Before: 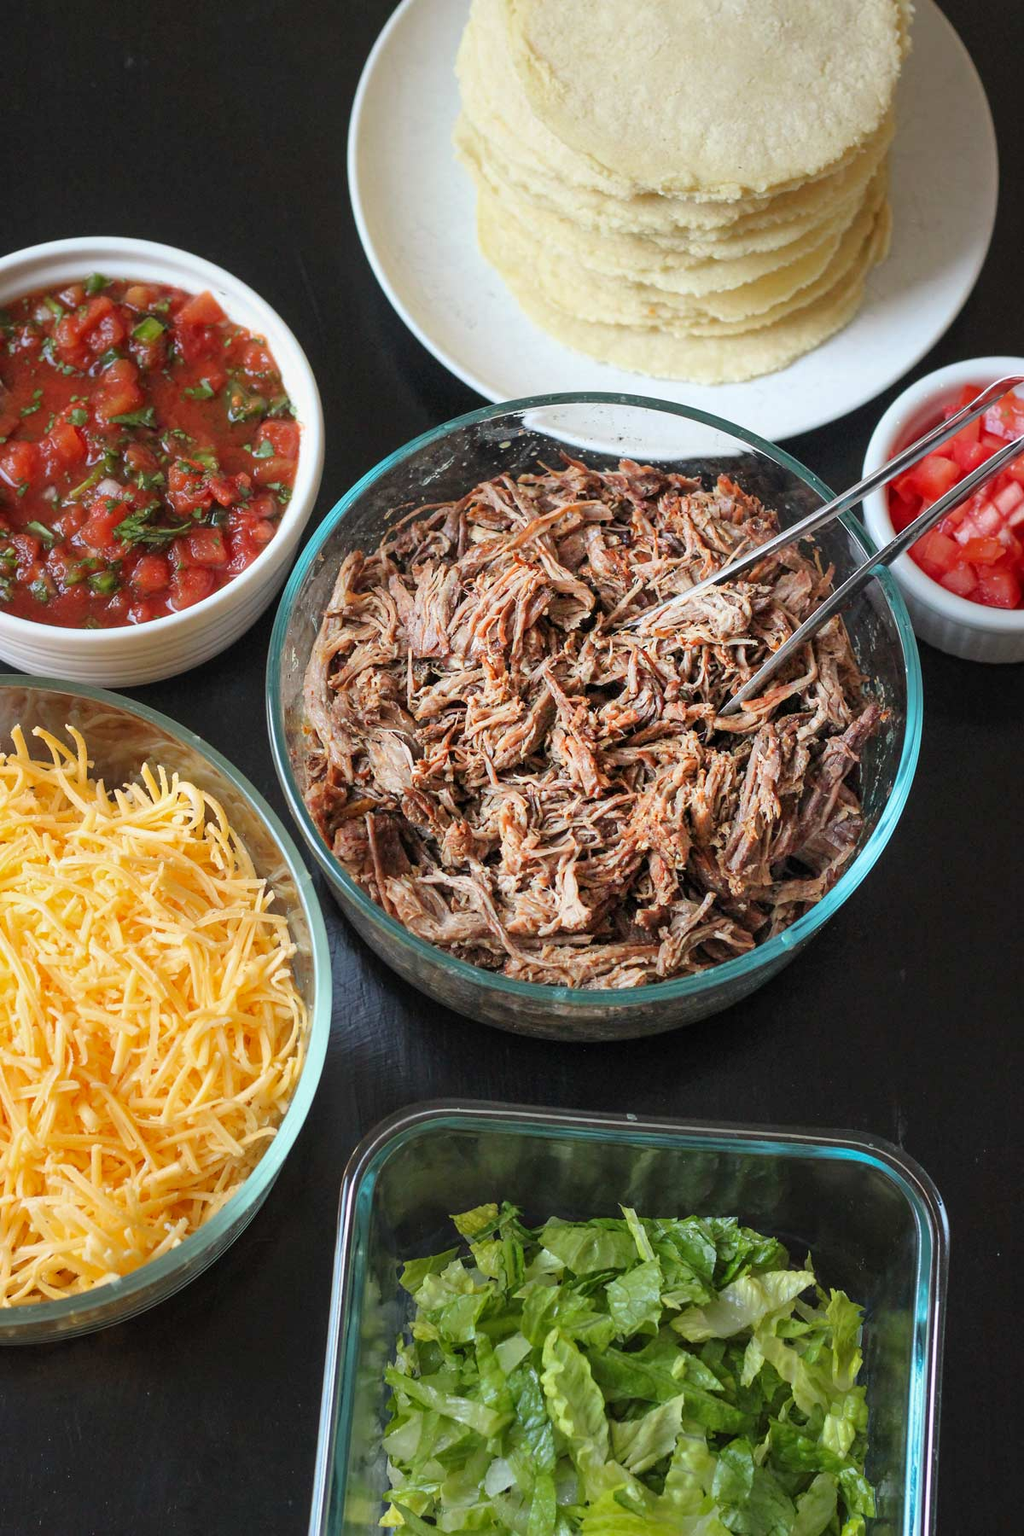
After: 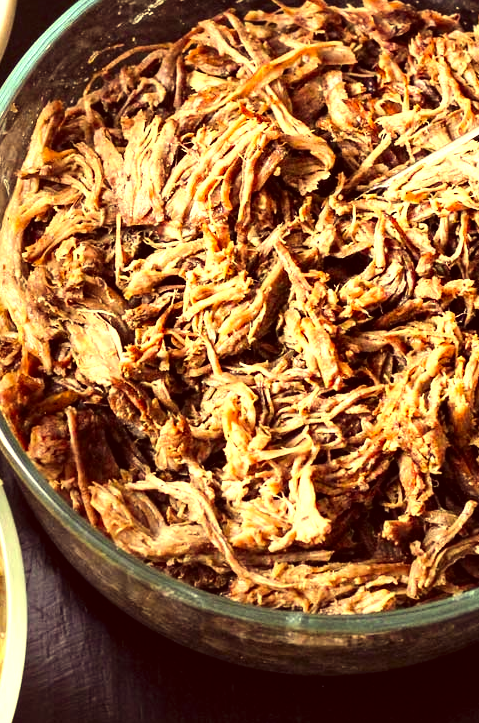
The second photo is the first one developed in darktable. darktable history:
color correction: highlights a* 9.7, highlights b* 38.45, shadows a* 14.56, shadows b* 3.65
crop: left 30.207%, top 30.324%, right 29.824%, bottom 29.489%
tone equalizer: -8 EV -1.05 EV, -7 EV -1.01 EV, -6 EV -0.863 EV, -5 EV -0.592 EV, -3 EV 0.544 EV, -2 EV 0.895 EV, -1 EV 0.99 EV, +0 EV 1.06 EV, edges refinement/feathering 500, mask exposure compensation -1.57 EV, preserve details no
